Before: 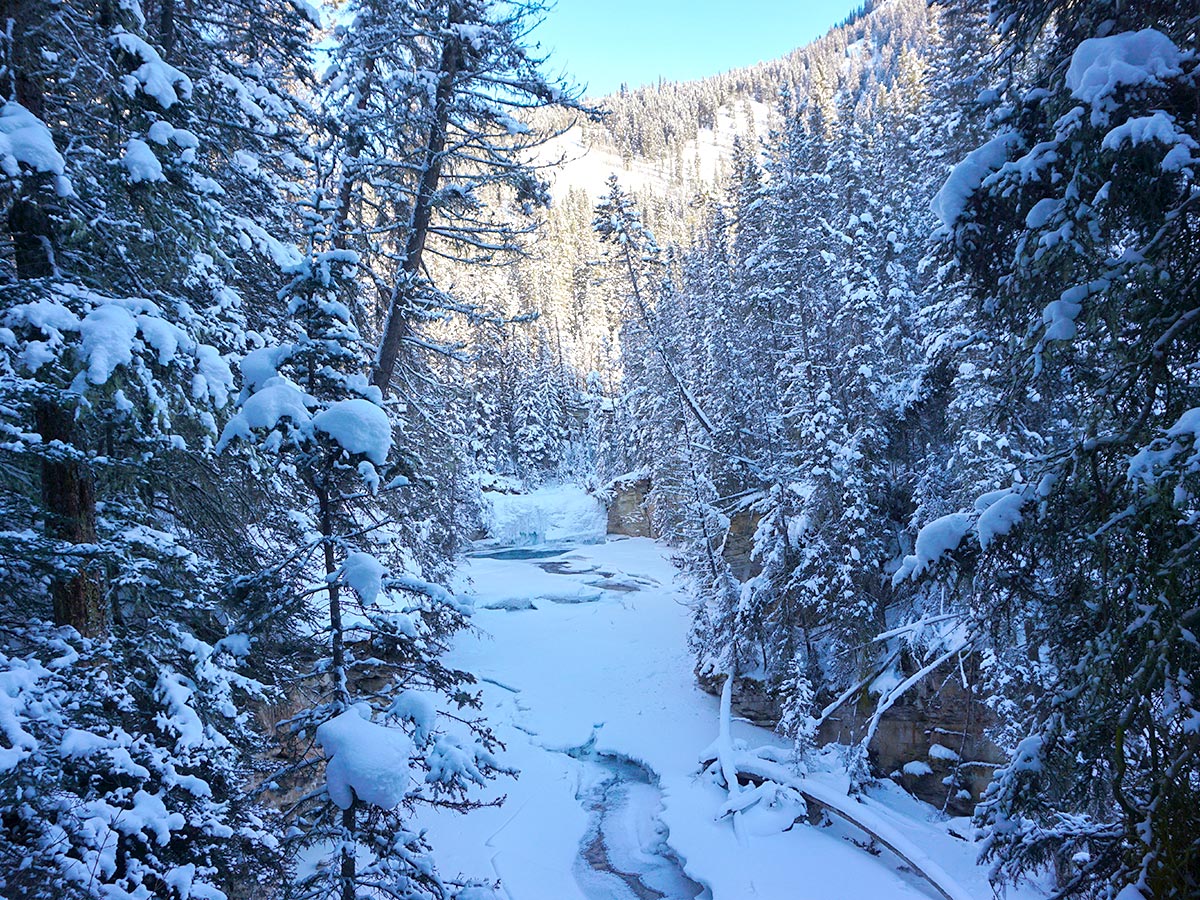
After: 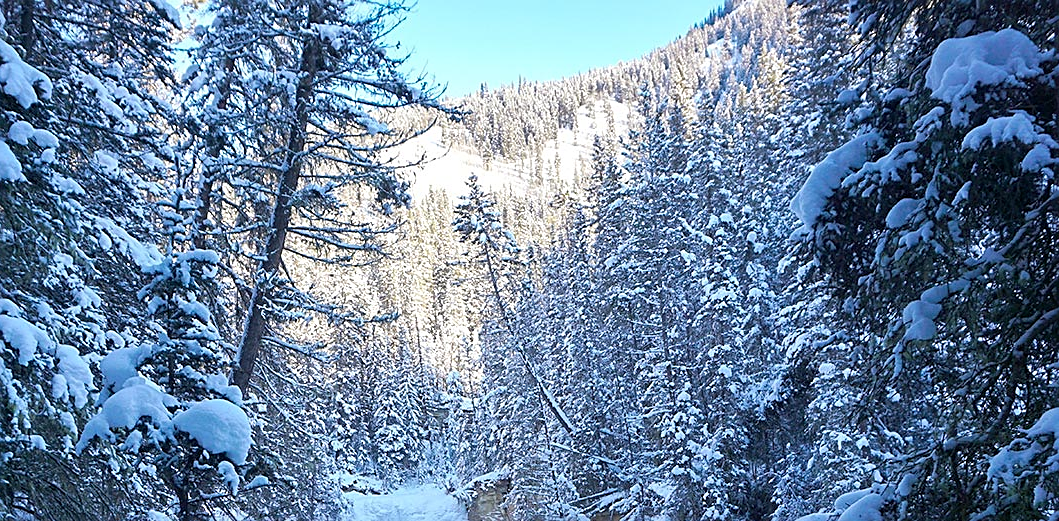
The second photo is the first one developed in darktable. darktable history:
sharpen: on, module defaults
crop and rotate: left 11.697%, bottom 42.079%
